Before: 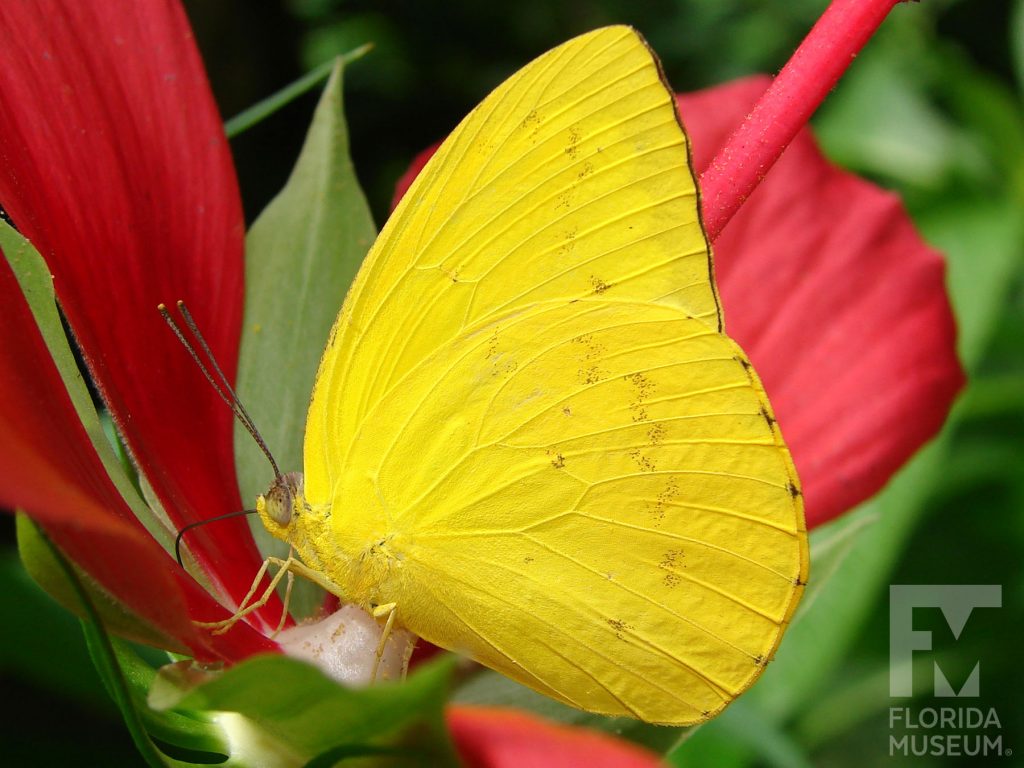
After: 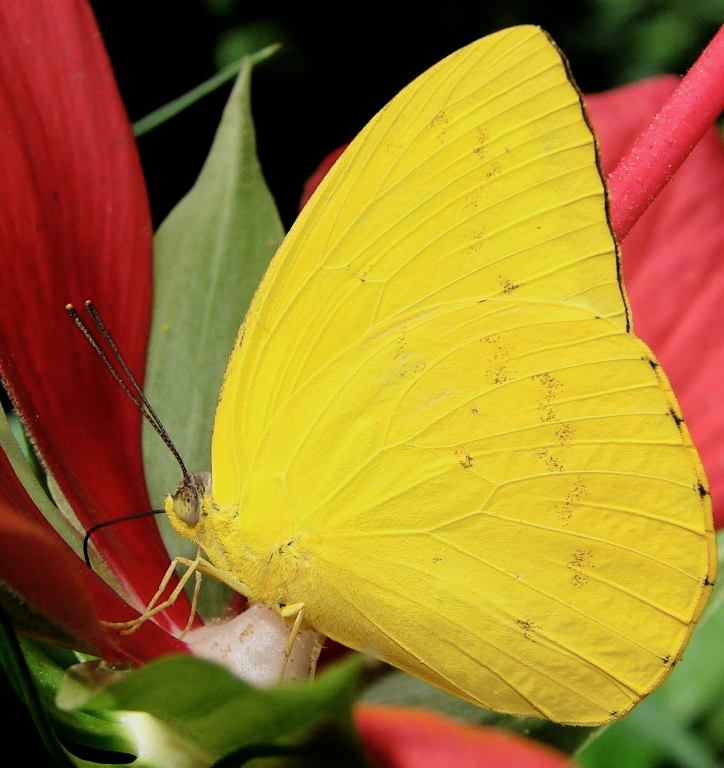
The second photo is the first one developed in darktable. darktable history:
contrast brightness saturation: saturation -0.05
crop and rotate: left 9.061%, right 20.142%
tone curve: color space Lab, linked channels, preserve colors none
filmic rgb: black relative exposure -5 EV, hardness 2.88, contrast 1.4, highlights saturation mix -30%
white balance: emerald 1
